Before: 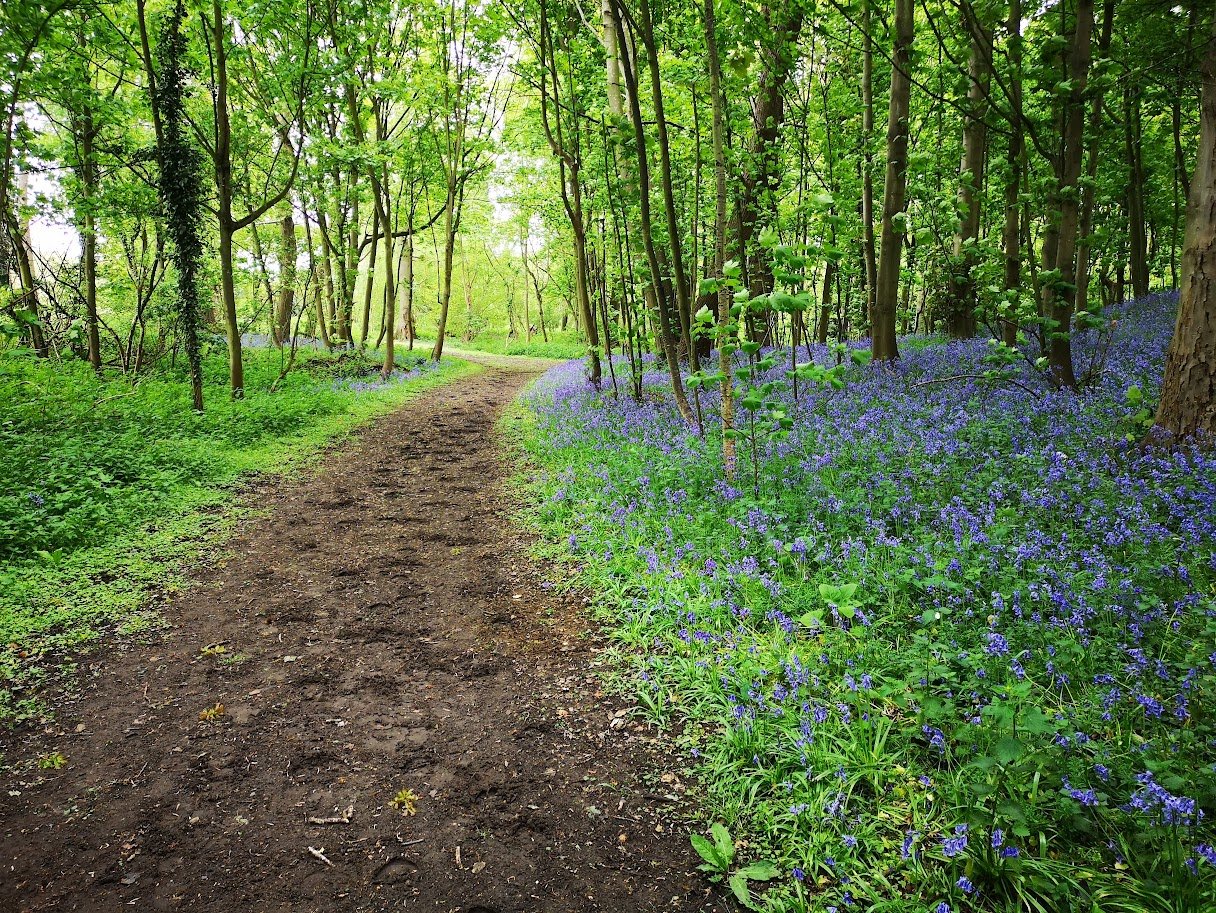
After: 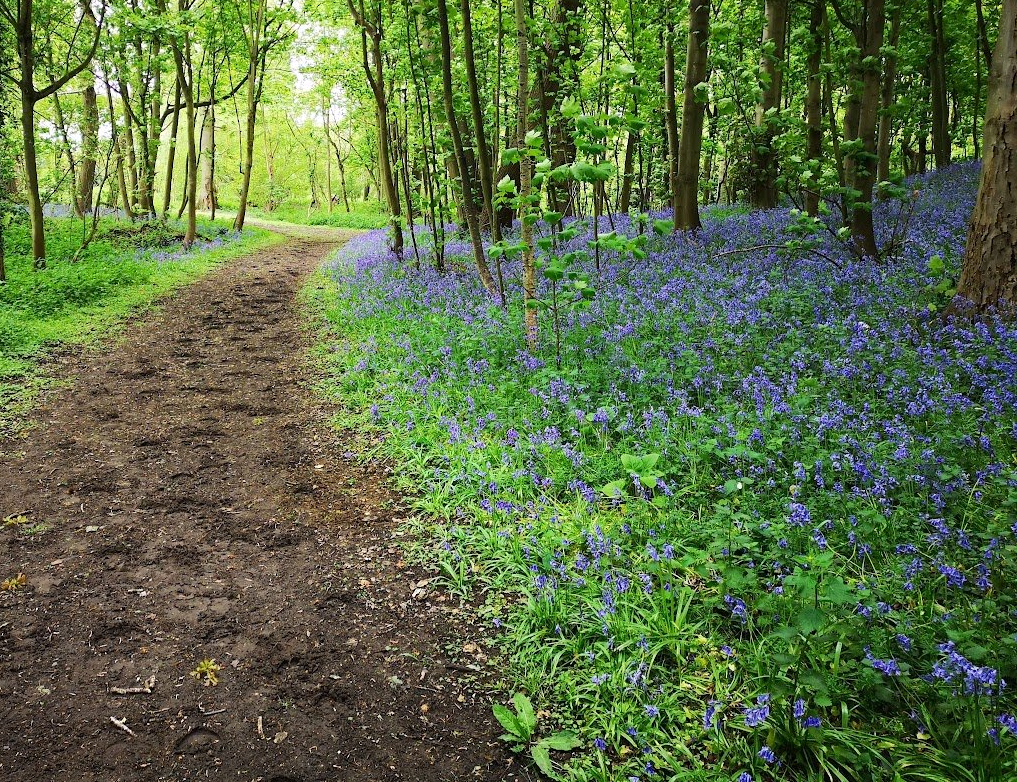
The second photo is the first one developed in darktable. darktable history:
crop: left 16.315%, top 14.246%
haze removal: compatibility mode true, adaptive false
